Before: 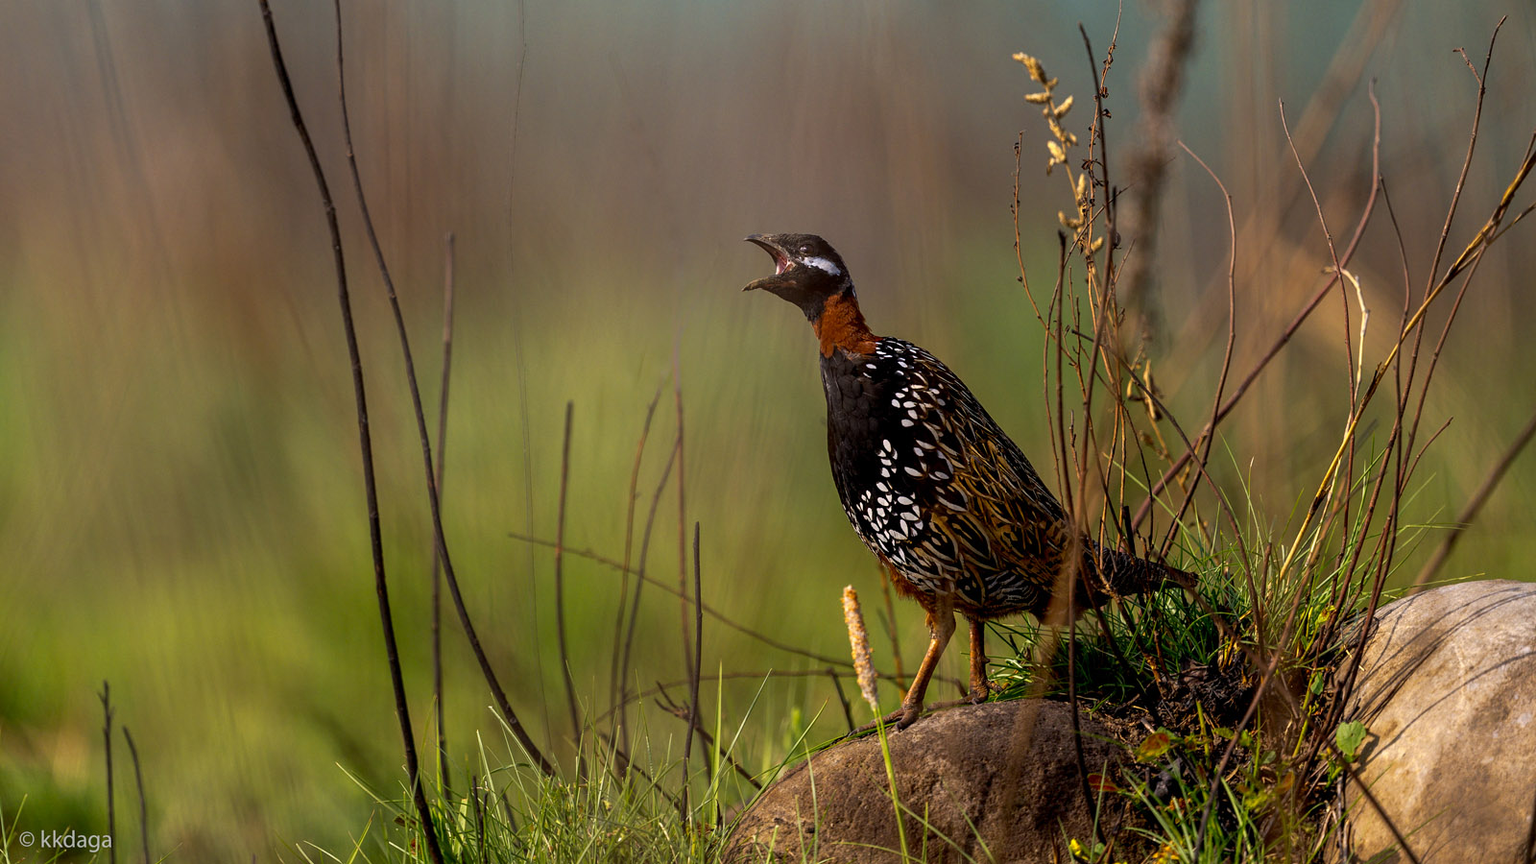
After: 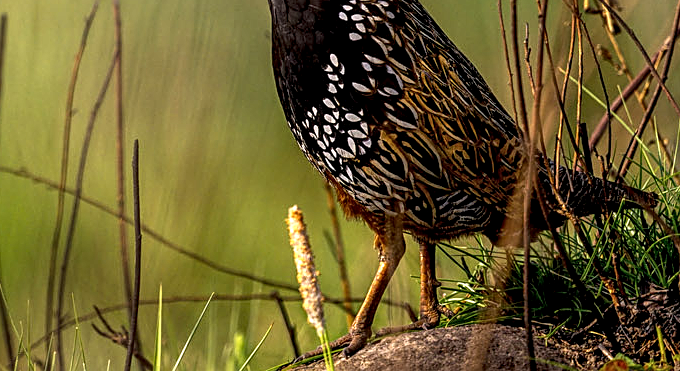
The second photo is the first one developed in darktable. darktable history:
crop: left 36.928%, top 44.968%, right 20.521%, bottom 13.798%
sharpen: on, module defaults
exposure: exposure 0.52 EV, compensate exposure bias true, compensate highlight preservation false
color zones: curves: ch0 [(0, 0.5) (0.143, 0.5) (0.286, 0.5) (0.429, 0.495) (0.571, 0.437) (0.714, 0.44) (0.857, 0.496) (1, 0.5)]
local contrast: highlights 22%, detail 150%
